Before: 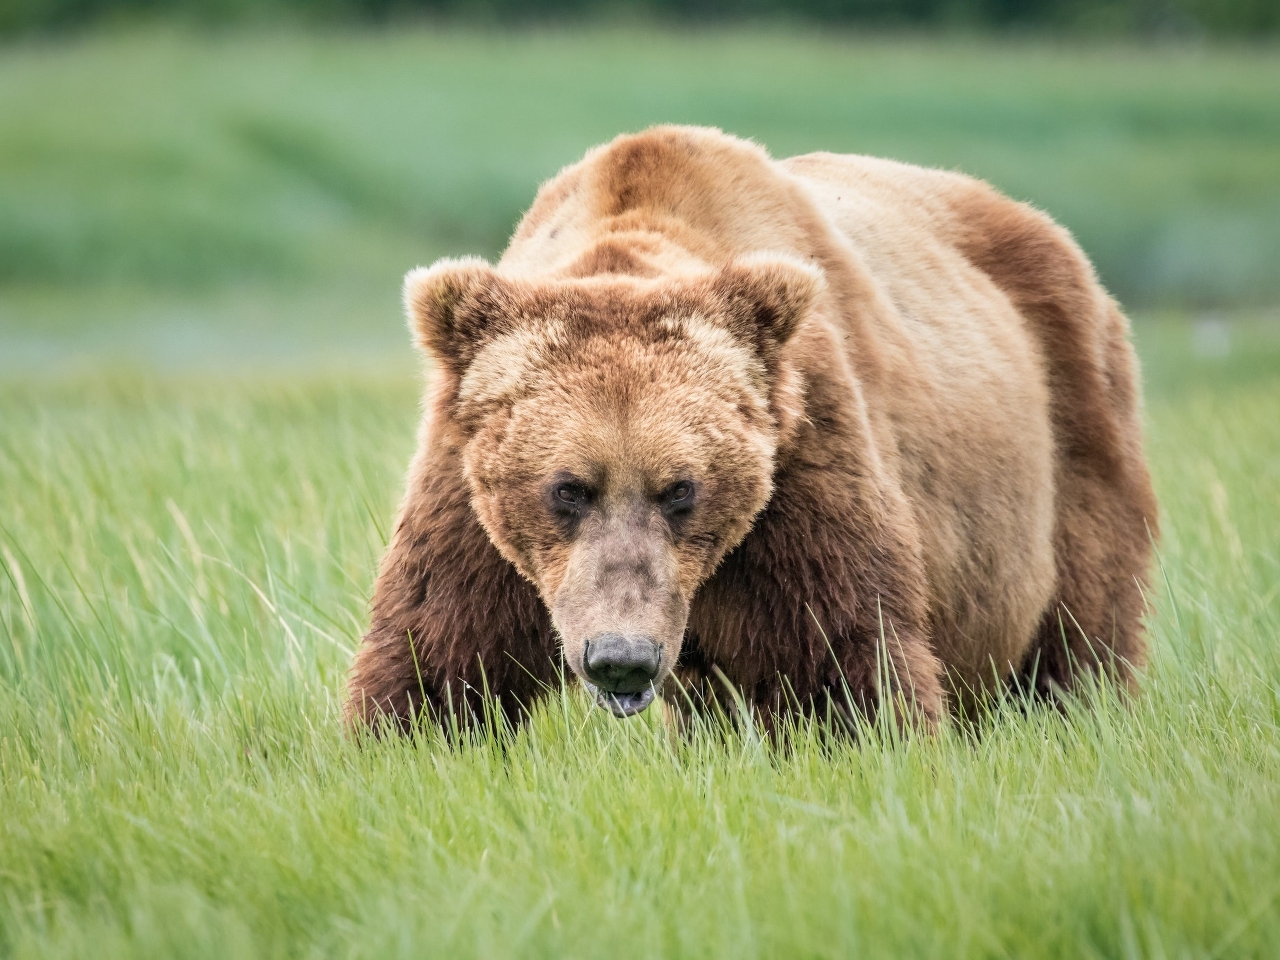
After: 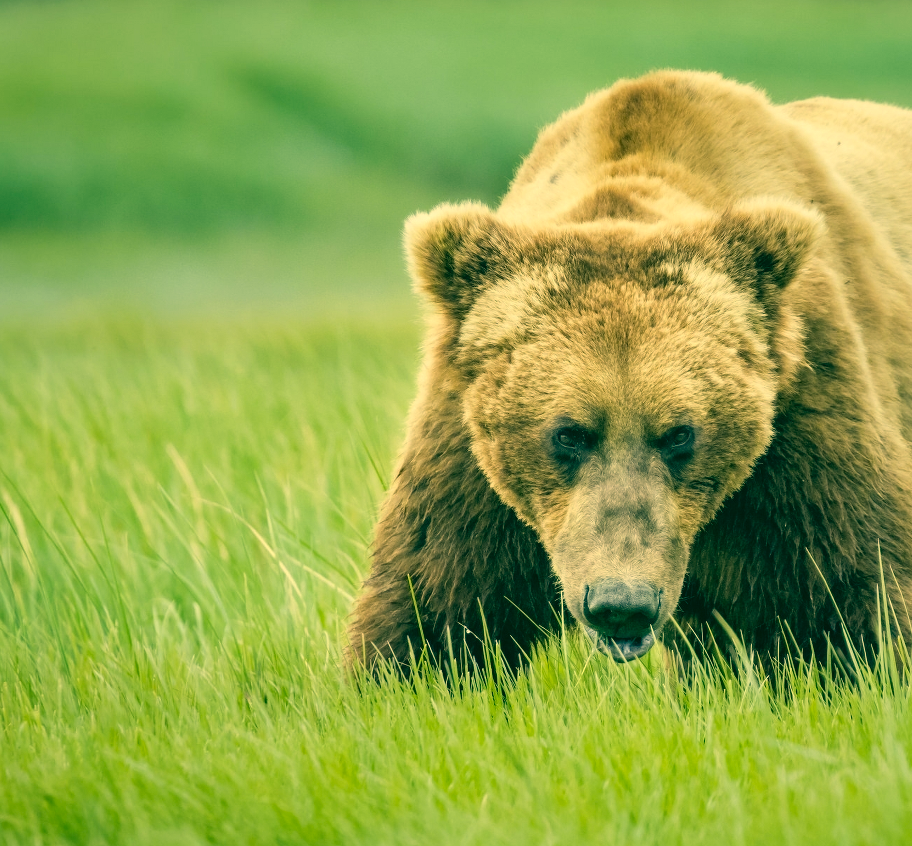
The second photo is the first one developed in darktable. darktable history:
white balance: emerald 1
color correction: highlights a* 1.83, highlights b* 34.02, shadows a* -36.68, shadows b* -5.48
crop: top 5.803%, right 27.864%, bottom 5.804%
